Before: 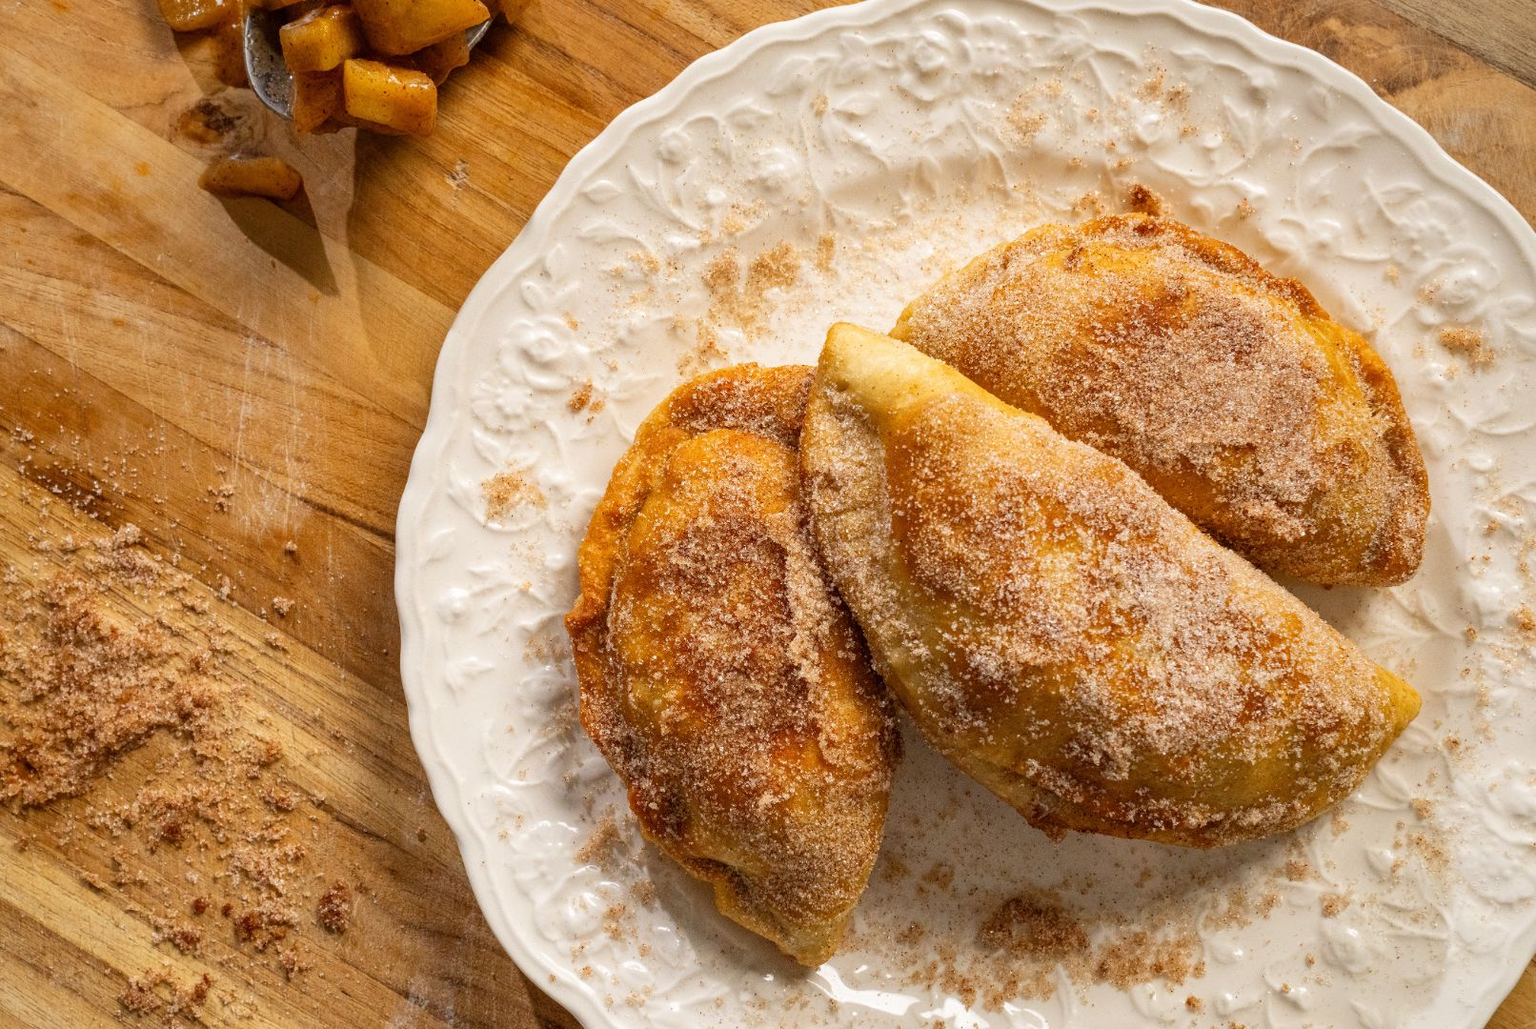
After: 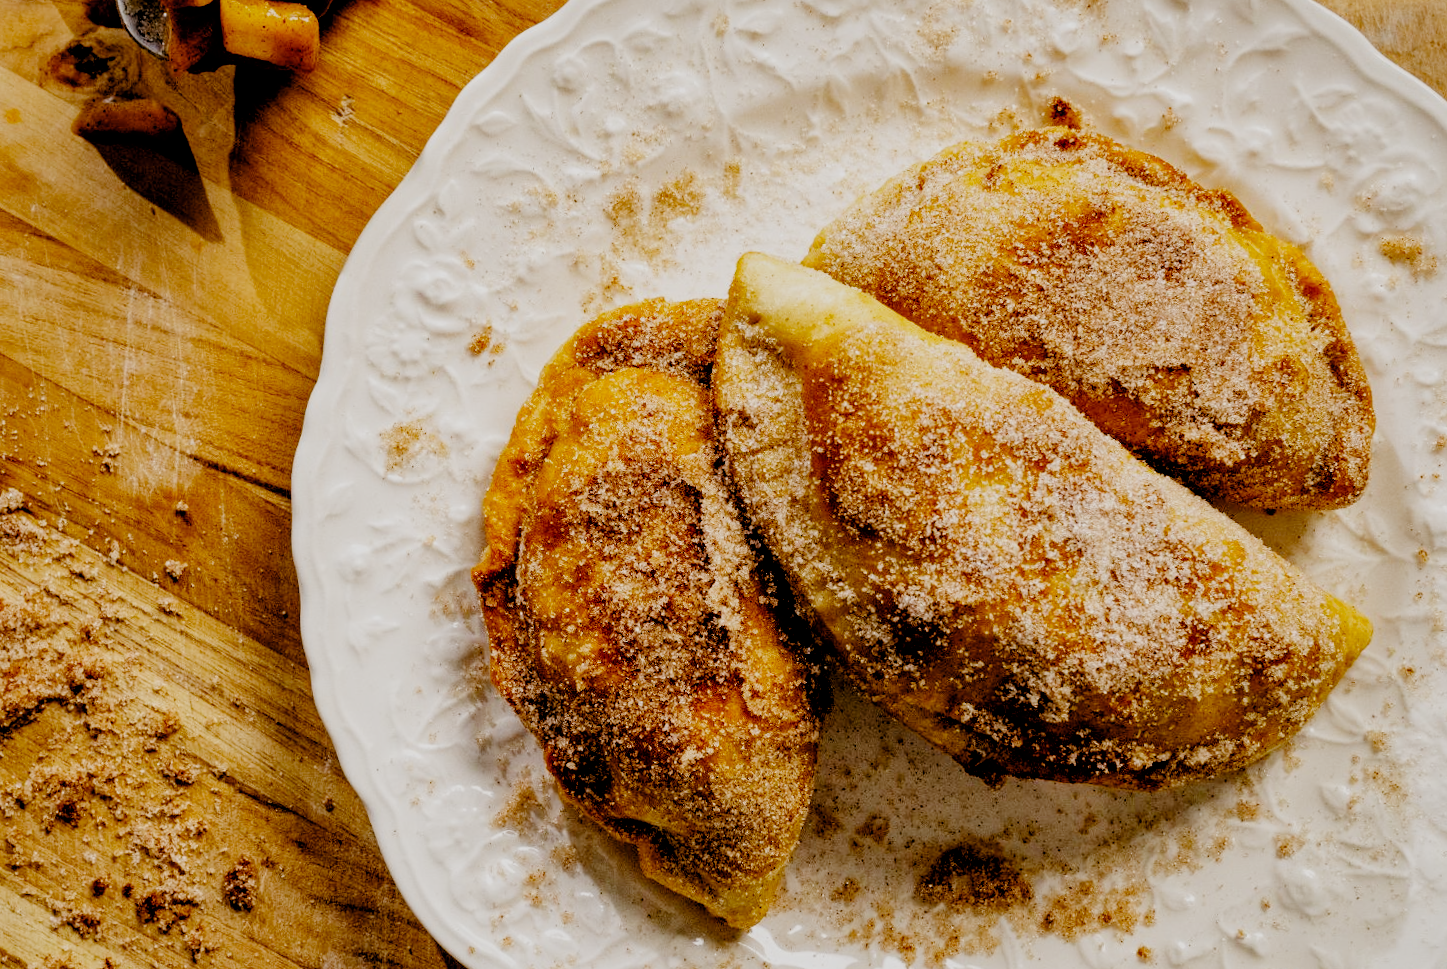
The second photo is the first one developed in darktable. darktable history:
filmic rgb: black relative exposure -2.85 EV, white relative exposure 4.56 EV, hardness 1.77, contrast 1.25, preserve chrominance no, color science v5 (2021)
crop and rotate: angle 1.96°, left 5.673%, top 5.673%
local contrast: mode bilateral grid, contrast 20, coarseness 50, detail 120%, midtone range 0.2
